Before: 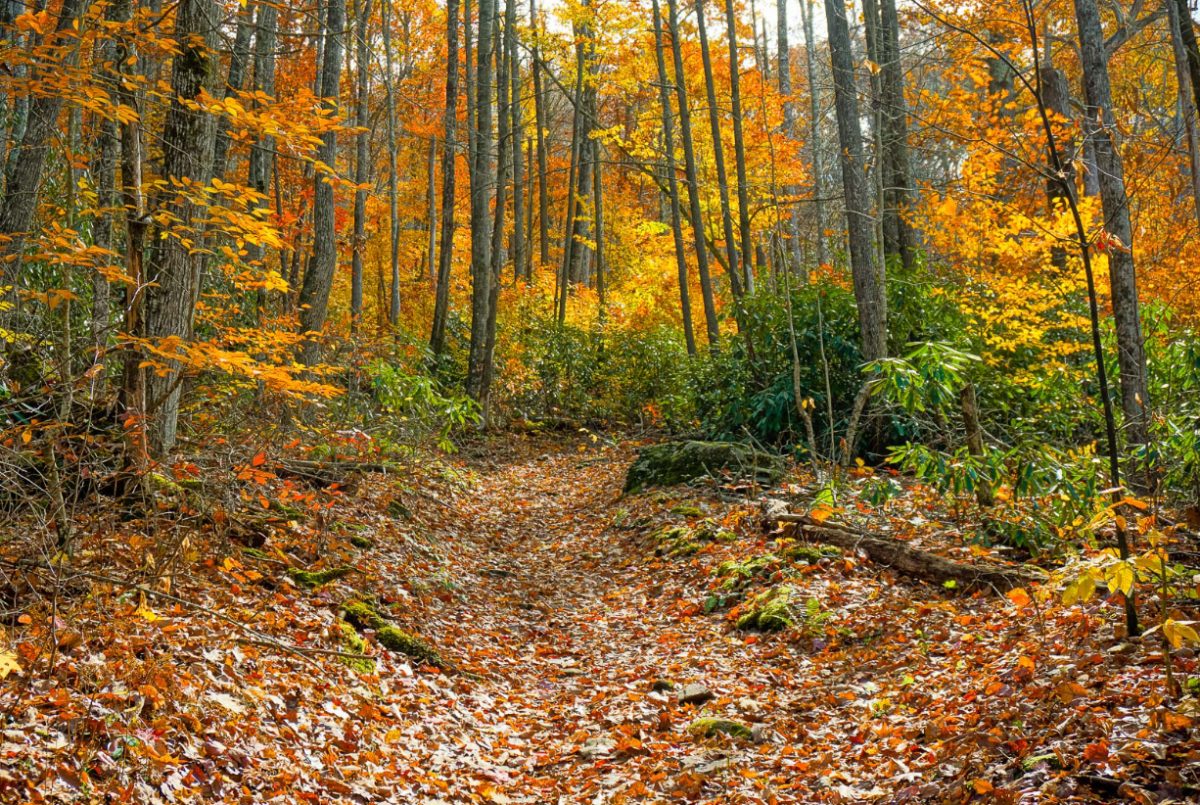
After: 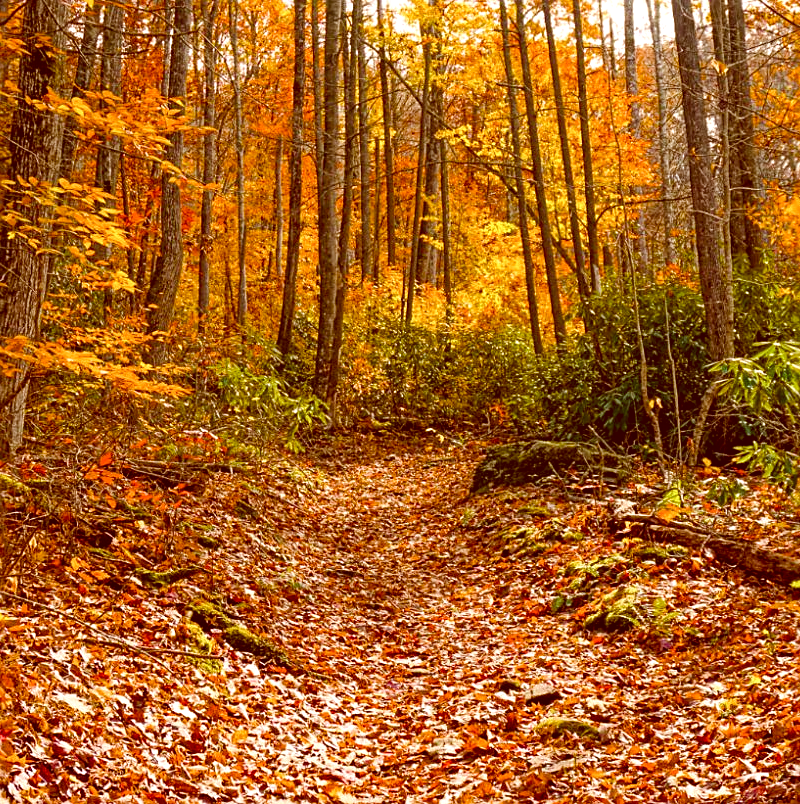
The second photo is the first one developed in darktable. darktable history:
crop and rotate: left 12.791%, right 20.511%
color correction: highlights a* 9.45, highlights b* 8.51, shadows a* 39.24, shadows b* 39.4, saturation 0.769
haze removal: compatibility mode true, adaptive false
sharpen: radius 1.835, amount 0.405, threshold 1.161
color balance rgb: perceptual saturation grading › global saturation 27.37%, perceptual saturation grading › highlights -28.943%, perceptual saturation grading › mid-tones 15.148%, perceptual saturation grading › shadows 33.884%, perceptual brilliance grading › highlights 6.978%, perceptual brilliance grading › mid-tones 16.687%, perceptual brilliance grading › shadows -5.443%, global vibrance 20%
